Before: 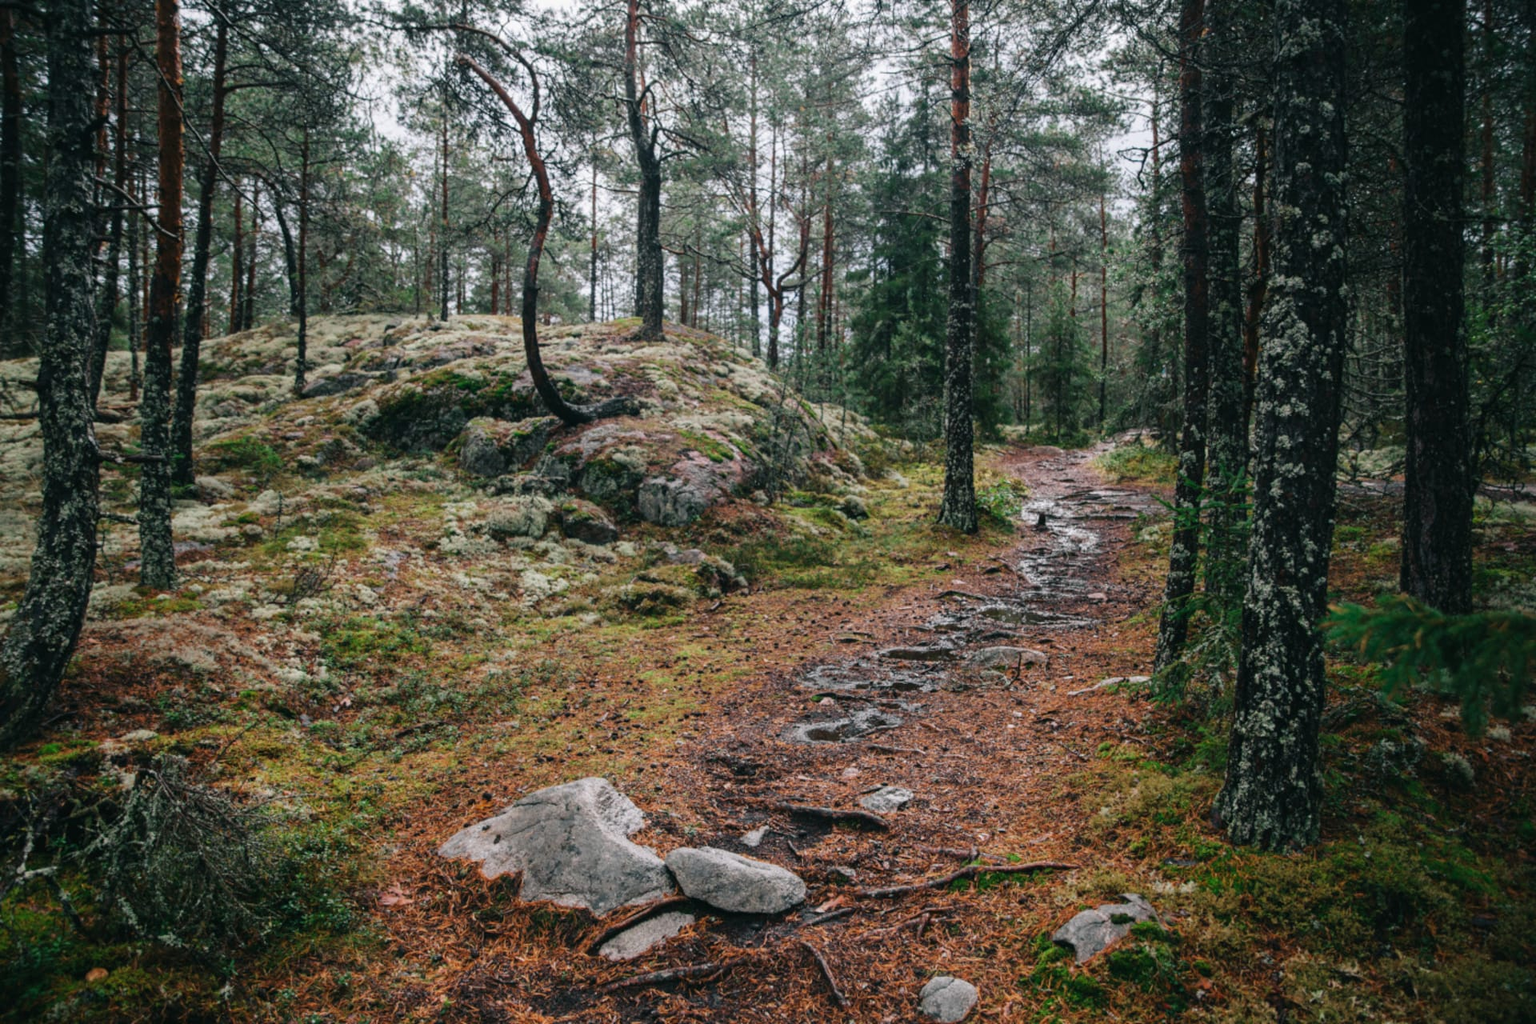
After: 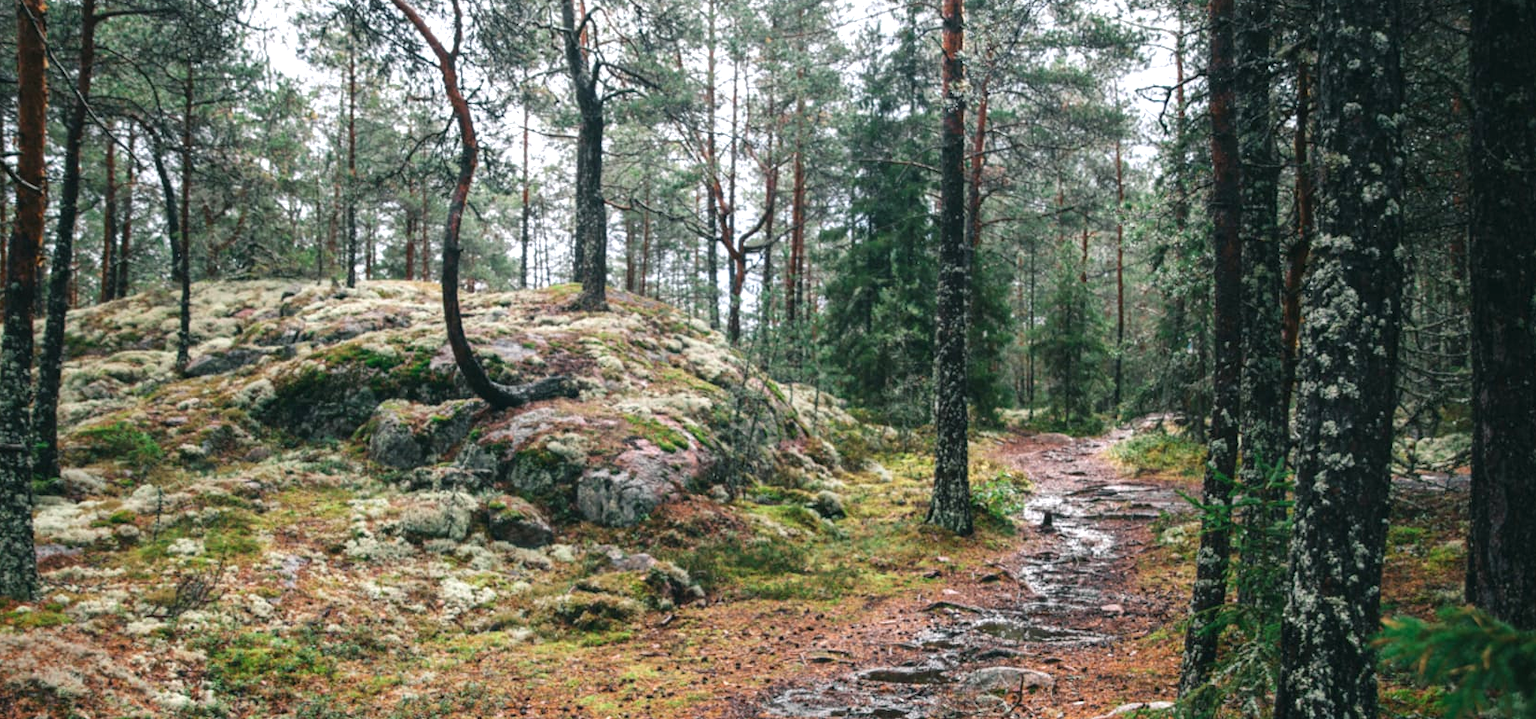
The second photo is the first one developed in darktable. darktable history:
crop and rotate: left 9.347%, top 7.323%, right 4.821%, bottom 32.304%
exposure: black level correction 0, exposure 0.692 EV, compensate highlight preservation false
